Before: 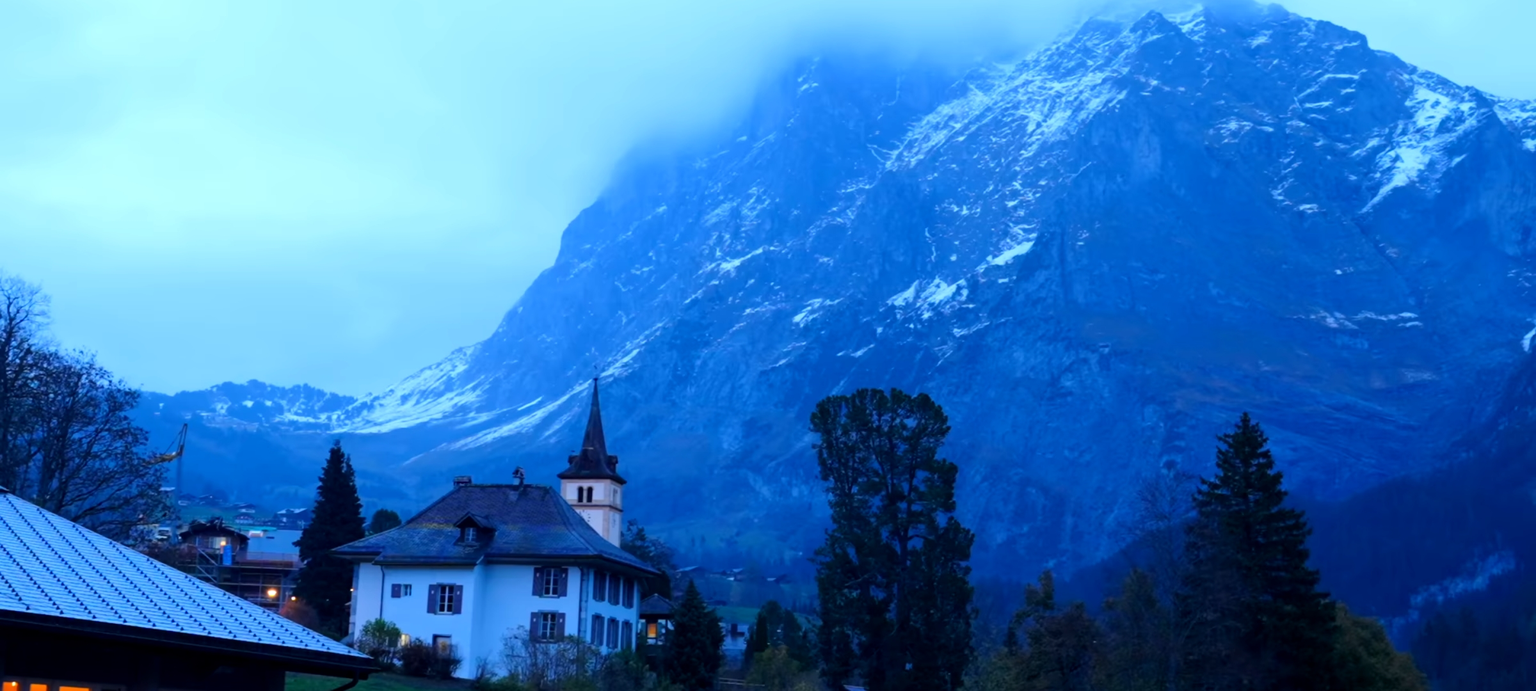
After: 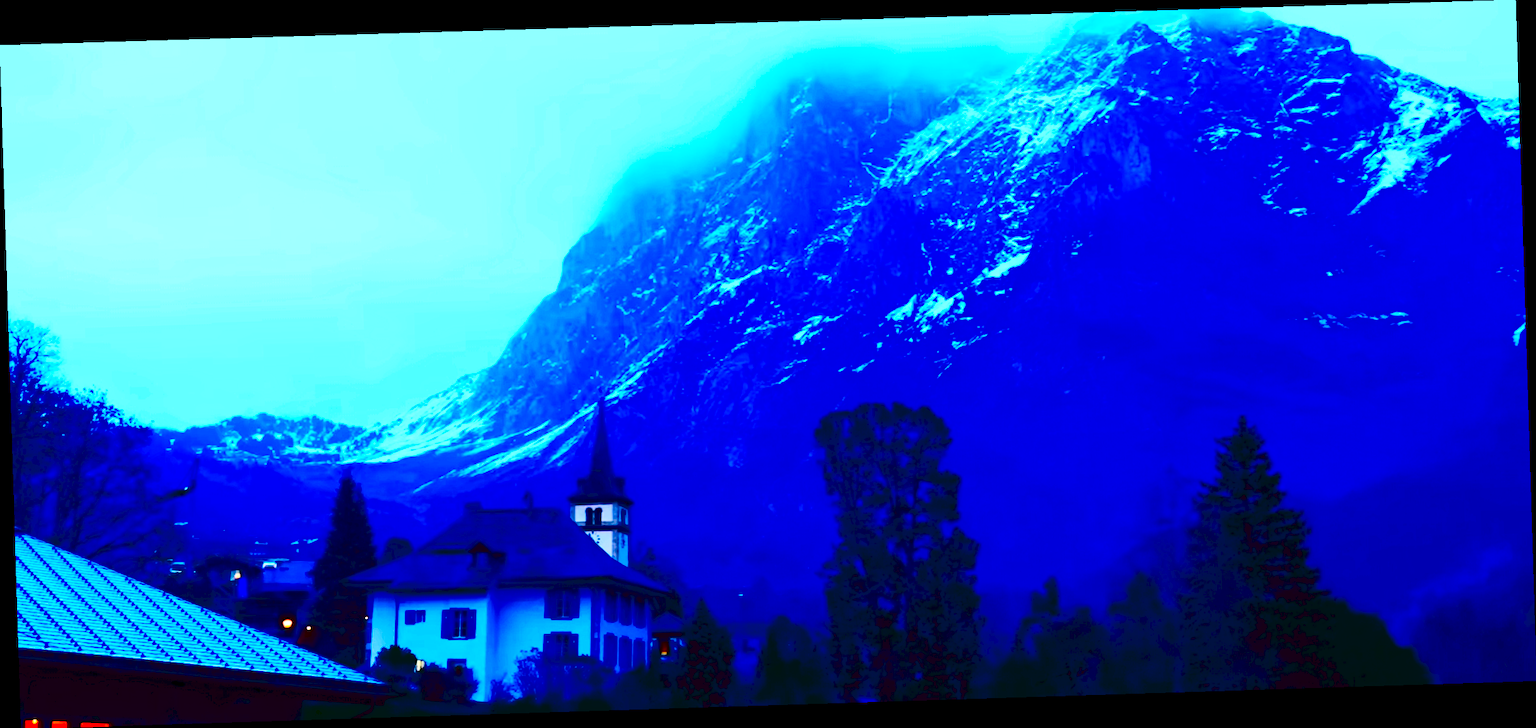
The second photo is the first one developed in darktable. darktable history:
rotate and perspective: rotation -1.77°, lens shift (horizontal) 0.004, automatic cropping off
contrast brightness saturation: contrast 0.77, brightness -1, saturation 1
color zones: curves: ch1 [(0, 0.469) (0.01, 0.469) (0.12, 0.446) (0.248, 0.469) (0.5, 0.5) (0.748, 0.5) (0.99, 0.469) (1, 0.469)]
tone curve: curves: ch0 [(0, 0) (0.003, 0.047) (0.011, 0.051) (0.025, 0.051) (0.044, 0.057) (0.069, 0.068) (0.1, 0.076) (0.136, 0.108) (0.177, 0.166) (0.224, 0.229) (0.277, 0.299) (0.335, 0.364) (0.399, 0.46) (0.468, 0.553) (0.543, 0.639) (0.623, 0.724) (0.709, 0.808) (0.801, 0.886) (0.898, 0.954) (1, 1)], preserve colors none
